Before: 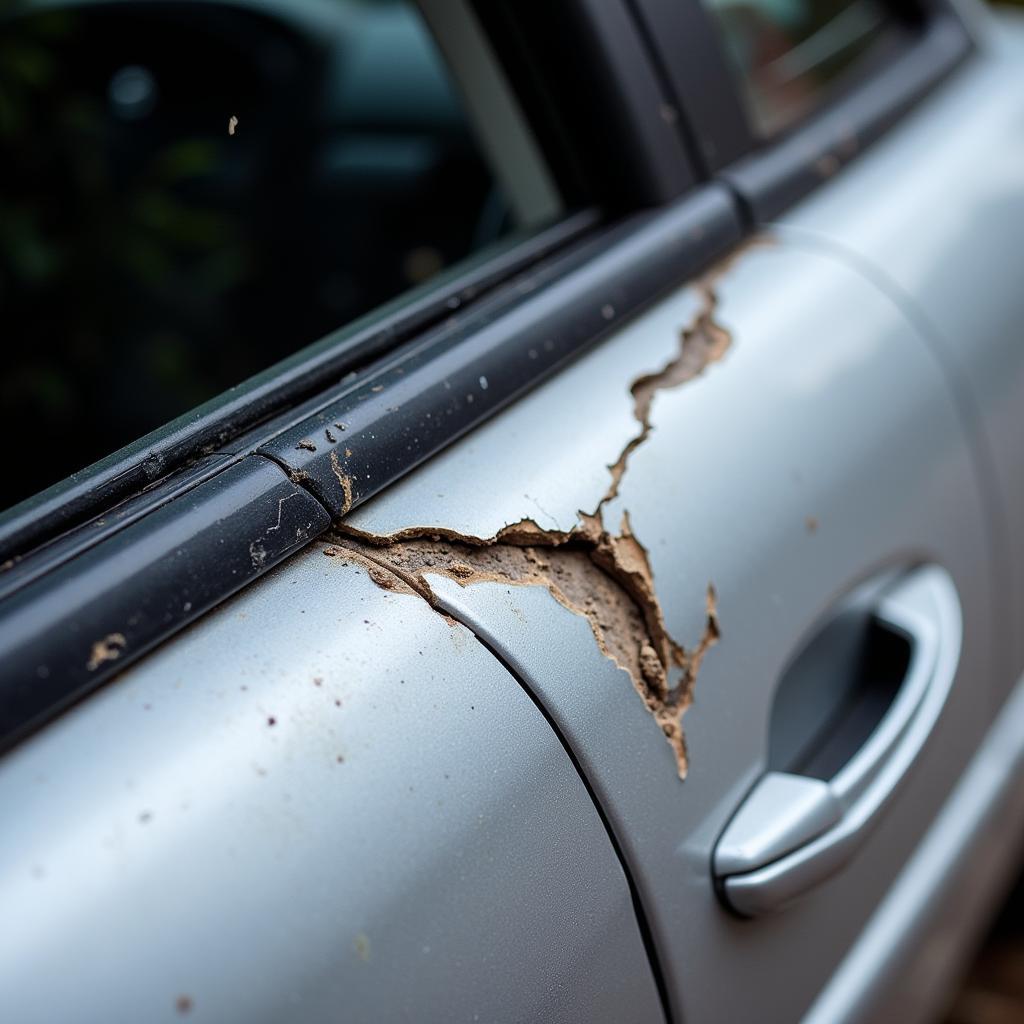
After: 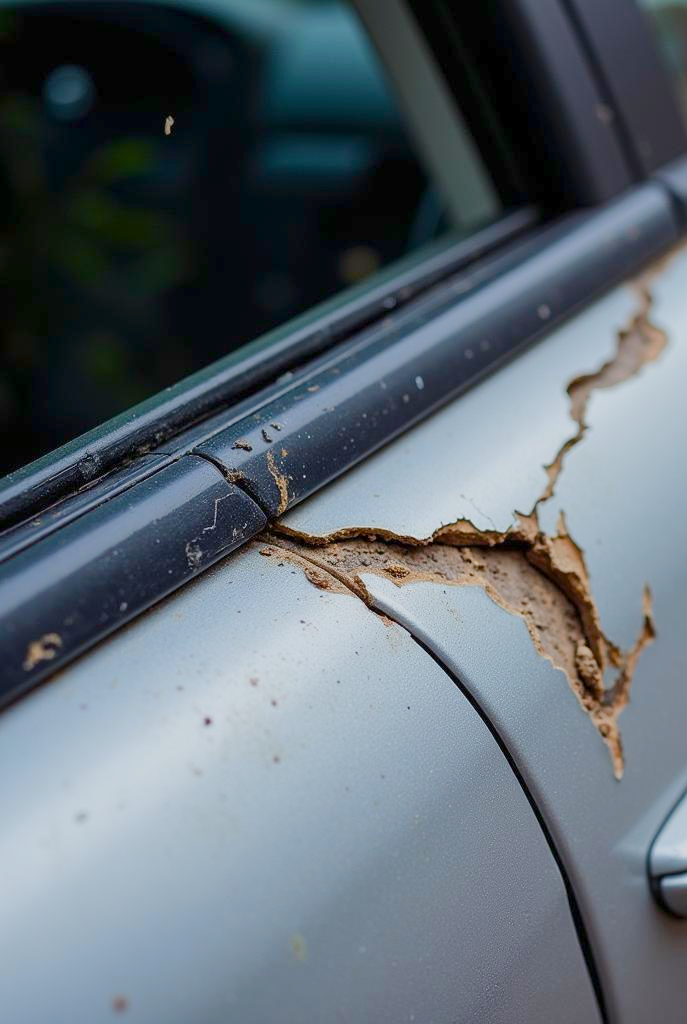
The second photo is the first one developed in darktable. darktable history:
crop and rotate: left 6.318%, right 26.521%
color balance rgb: shadows lift › luminance -19.79%, perceptual saturation grading › global saturation 20%, perceptual saturation grading › highlights -25.844%, perceptual saturation grading › shadows 24.423%, perceptual brilliance grading › mid-tones 9.107%, perceptual brilliance grading › shadows 14.491%, contrast -20.007%
